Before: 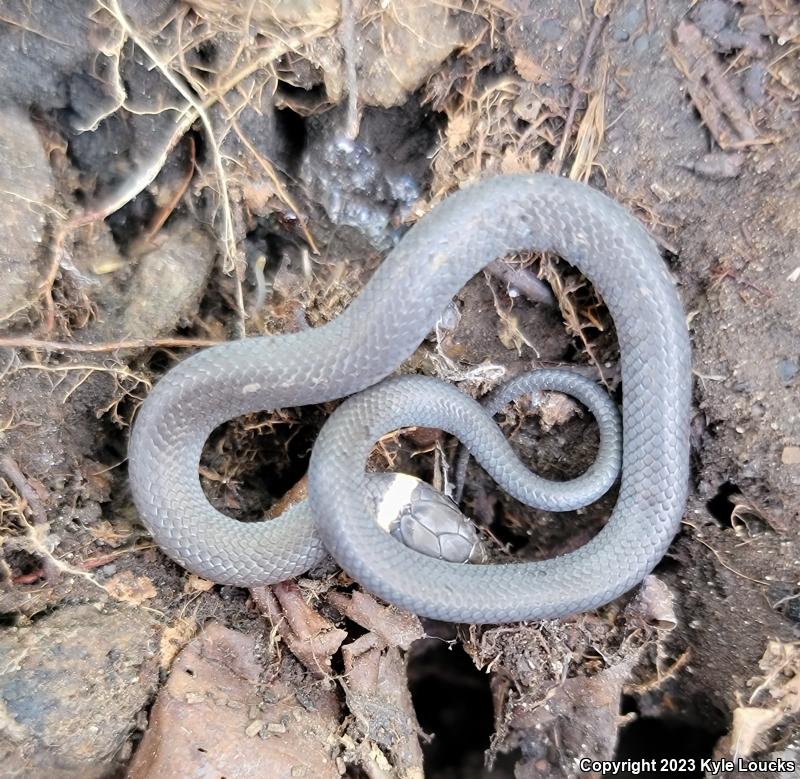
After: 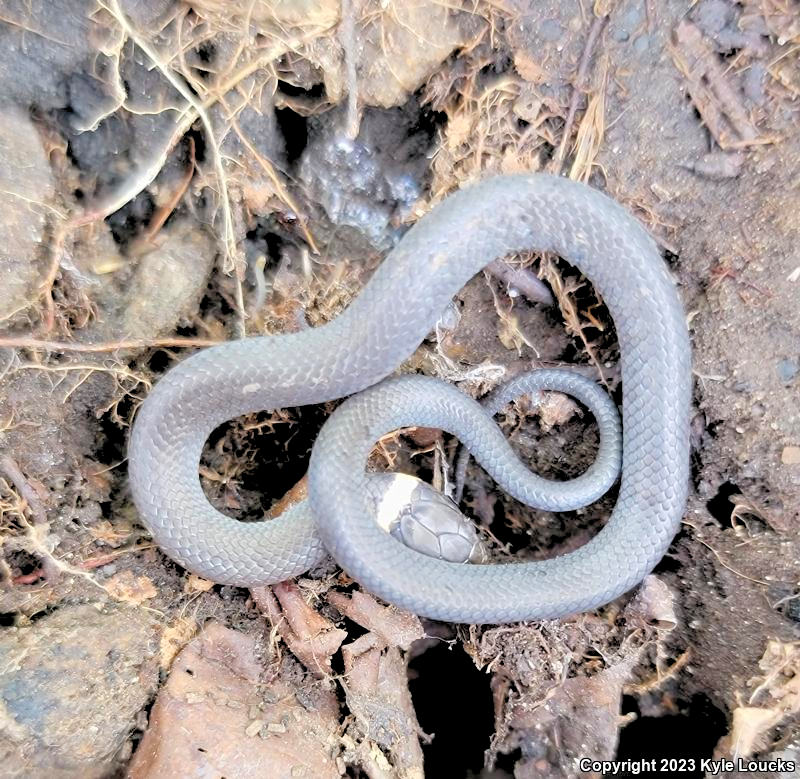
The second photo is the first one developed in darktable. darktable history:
rgb levels: preserve colors sum RGB, levels [[0.038, 0.433, 0.934], [0, 0.5, 1], [0, 0.5, 1]]
levels: mode automatic, black 0.023%, white 99.97%, levels [0.062, 0.494, 0.925]
color balance rgb: shadows fall-off 101%, linear chroma grading › mid-tones 7.63%, perceptual saturation grading › mid-tones 11.68%, mask middle-gray fulcrum 22.45%, global vibrance 10.11%, saturation formula JzAzBz (2021)
